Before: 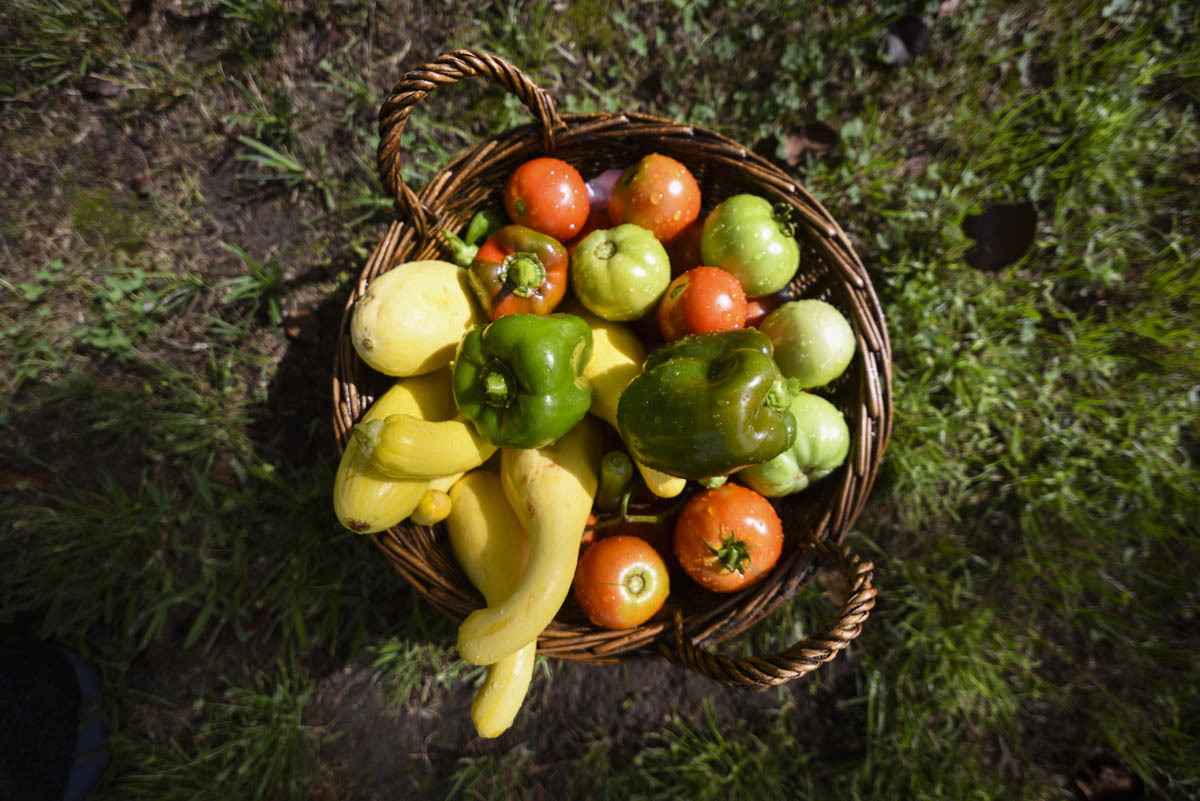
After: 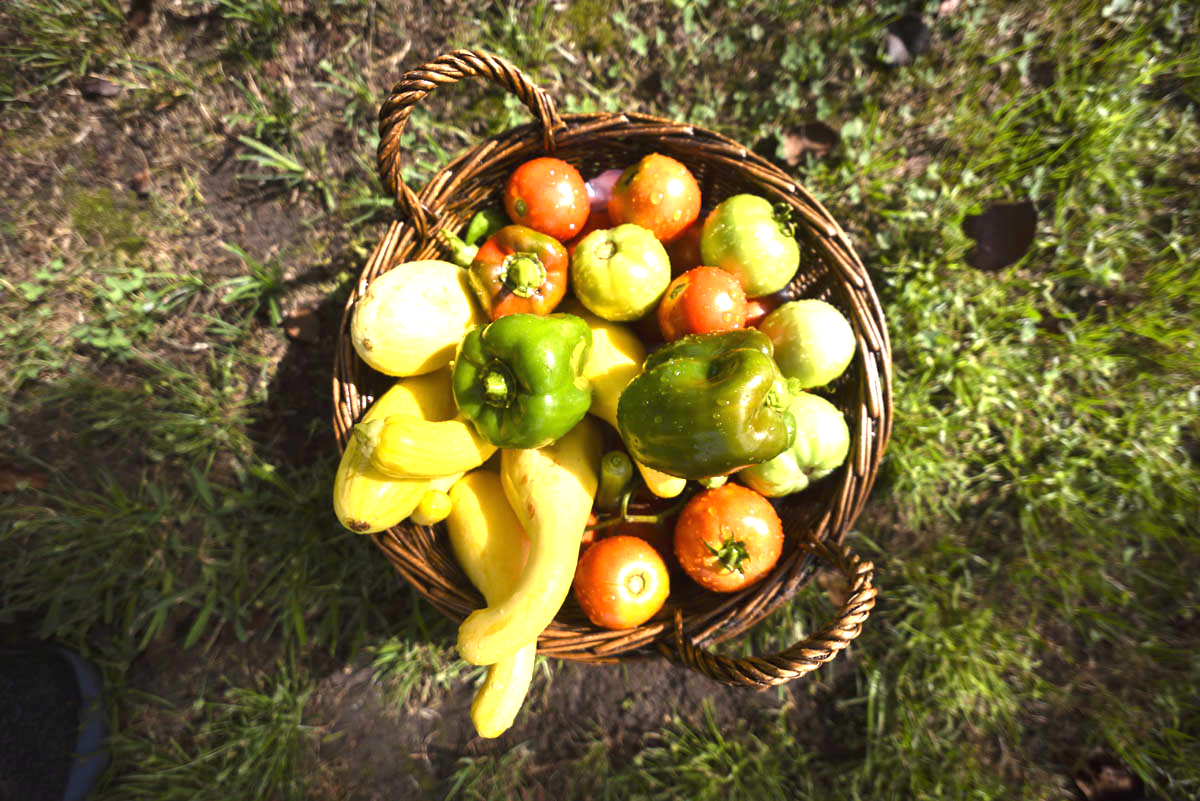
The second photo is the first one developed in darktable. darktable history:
exposure: black level correction 0, exposure 1.35 EV, compensate exposure bias true, compensate highlight preservation false
white balance: red 1.045, blue 0.932
